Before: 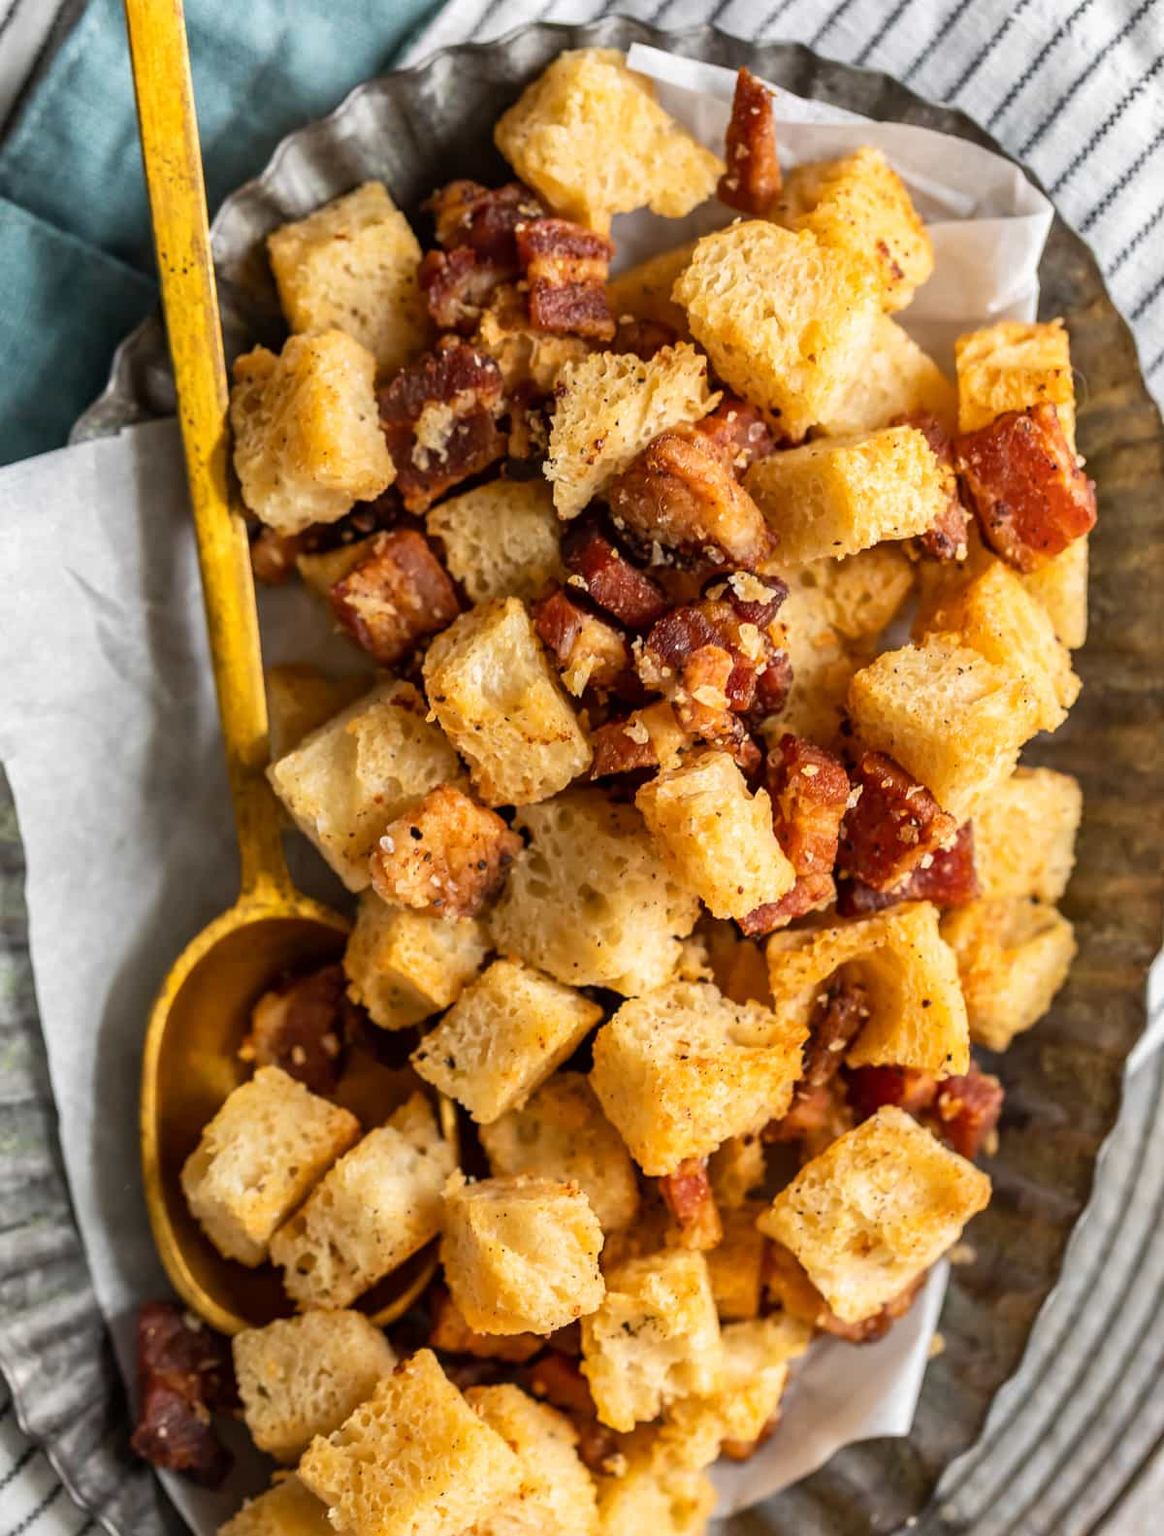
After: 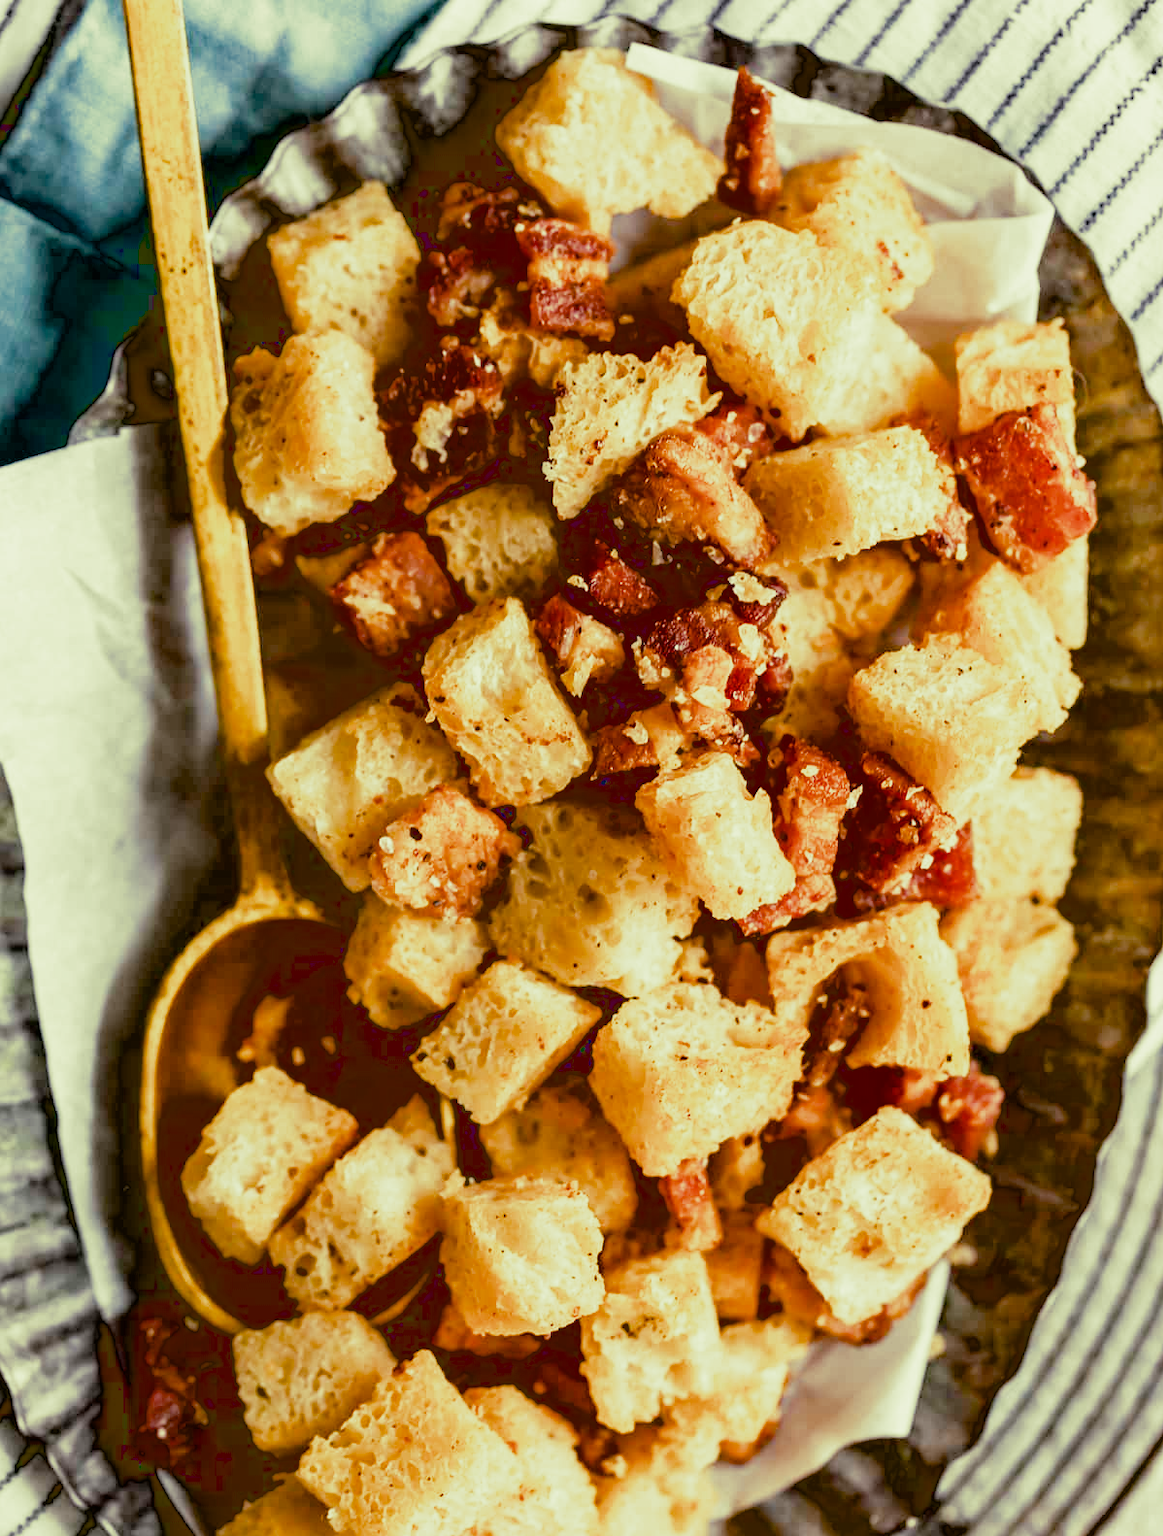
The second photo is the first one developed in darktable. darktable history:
crop and rotate: left 0.126%
exposure: black level correction 0.04, exposure 0.5 EV, compensate highlight preservation false
split-toning: shadows › hue 290.82°, shadows › saturation 0.34, highlights › saturation 0.38, balance 0, compress 50%
filmic rgb: black relative exposure -7.92 EV, white relative exposure 4.13 EV, threshold 3 EV, hardness 4.02, latitude 51.22%, contrast 1.013, shadows ↔ highlights balance 5.35%, color science v5 (2021), contrast in shadows safe, contrast in highlights safe, enable highlight reconstruction true
